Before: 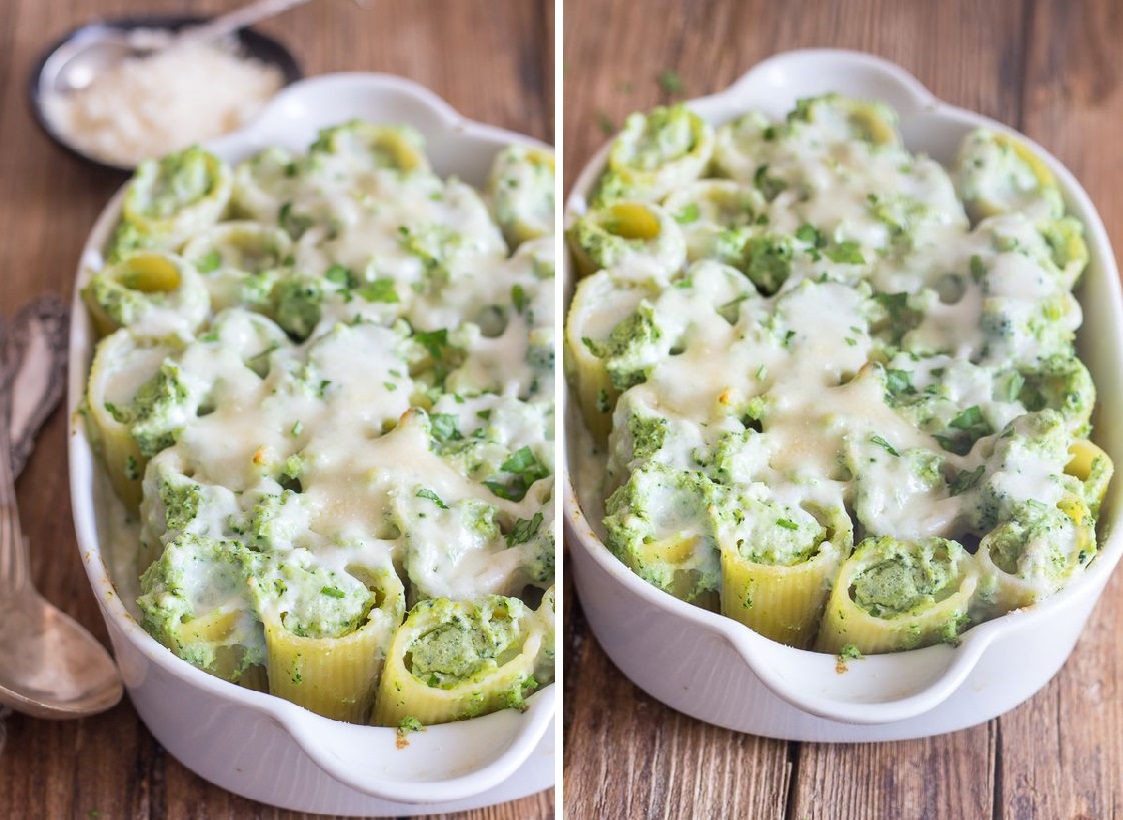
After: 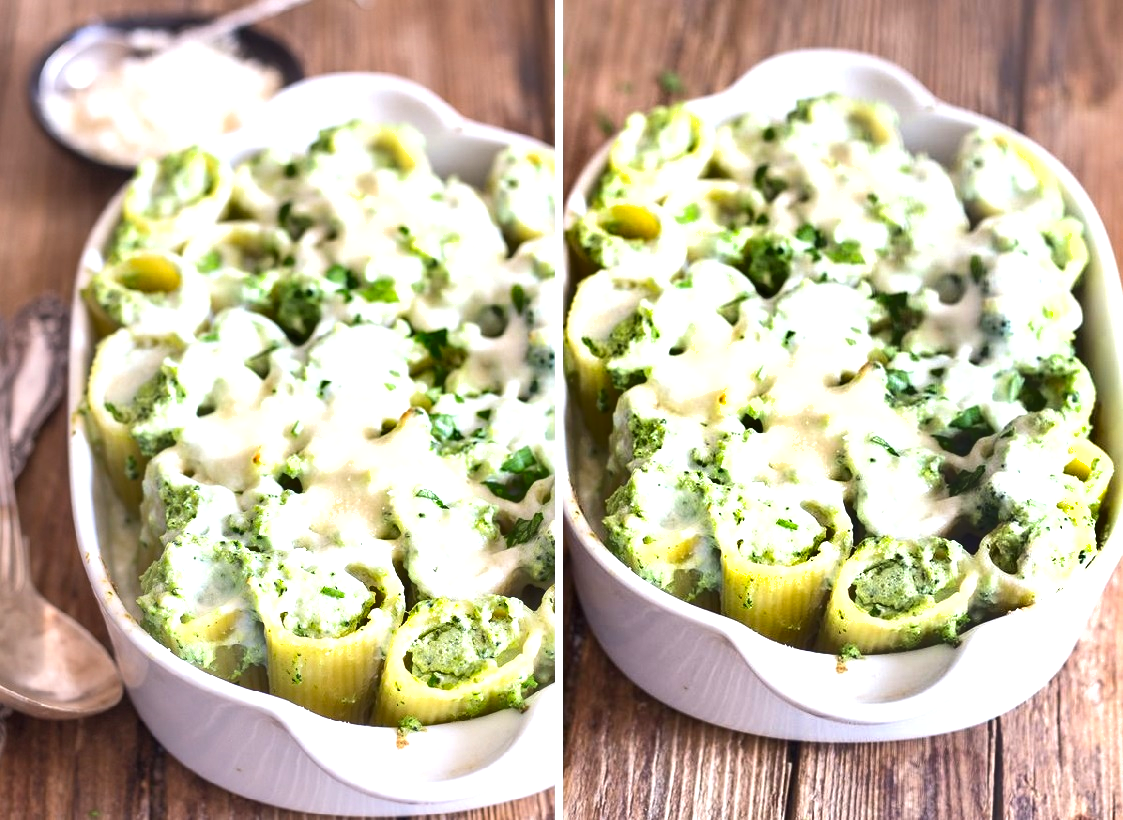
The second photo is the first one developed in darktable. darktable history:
exposure: exposure 0.77 EV, compensate highlight preservation false
shadows and highlights: shadows 12, white point adjustment 1.2, soften with gaussian
